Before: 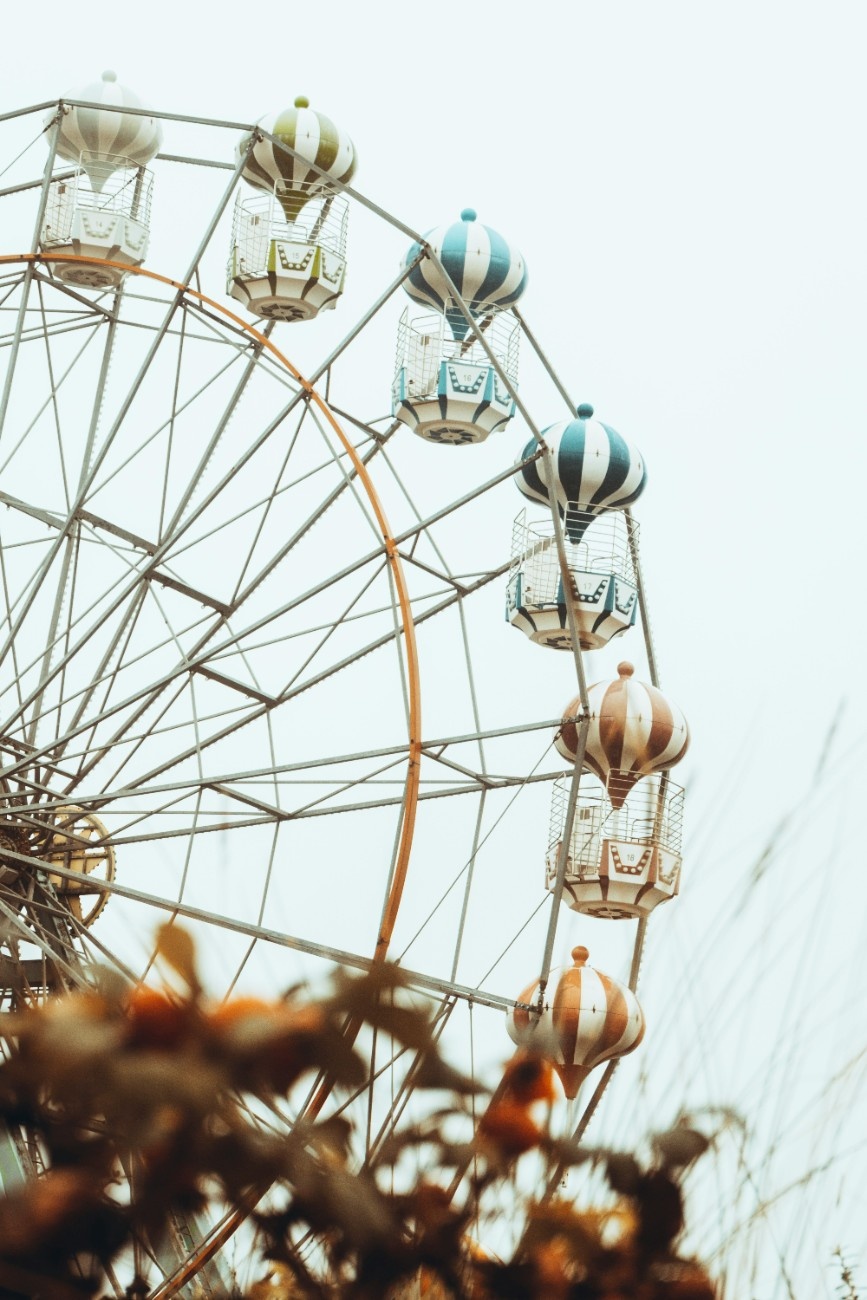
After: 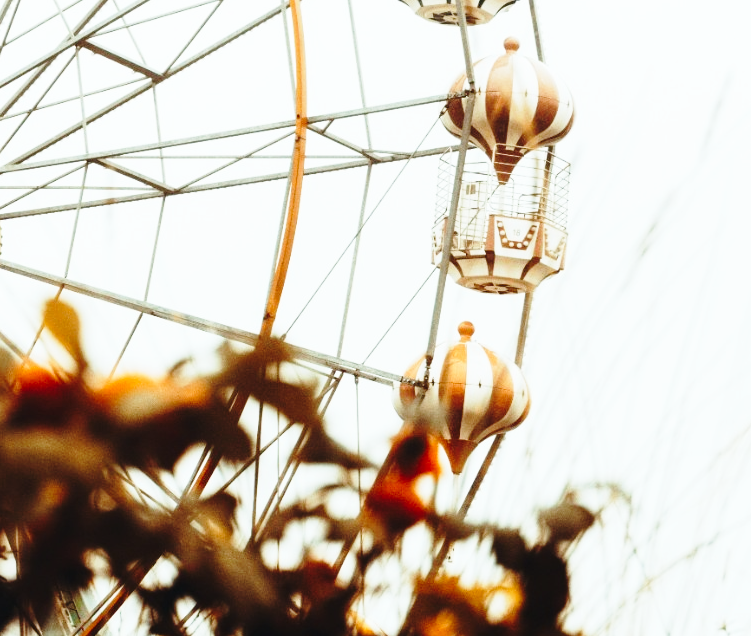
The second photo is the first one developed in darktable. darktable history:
crop and rotate: left 13.306%, top 48.129%, bottom 2.928%
base curve: curves: ch0 [(0, 0) (0.04, 0.03) (0.133, 0.232) (0.448, 0.748) (0.843, 0.968) (1, 1)], preserve colors none
